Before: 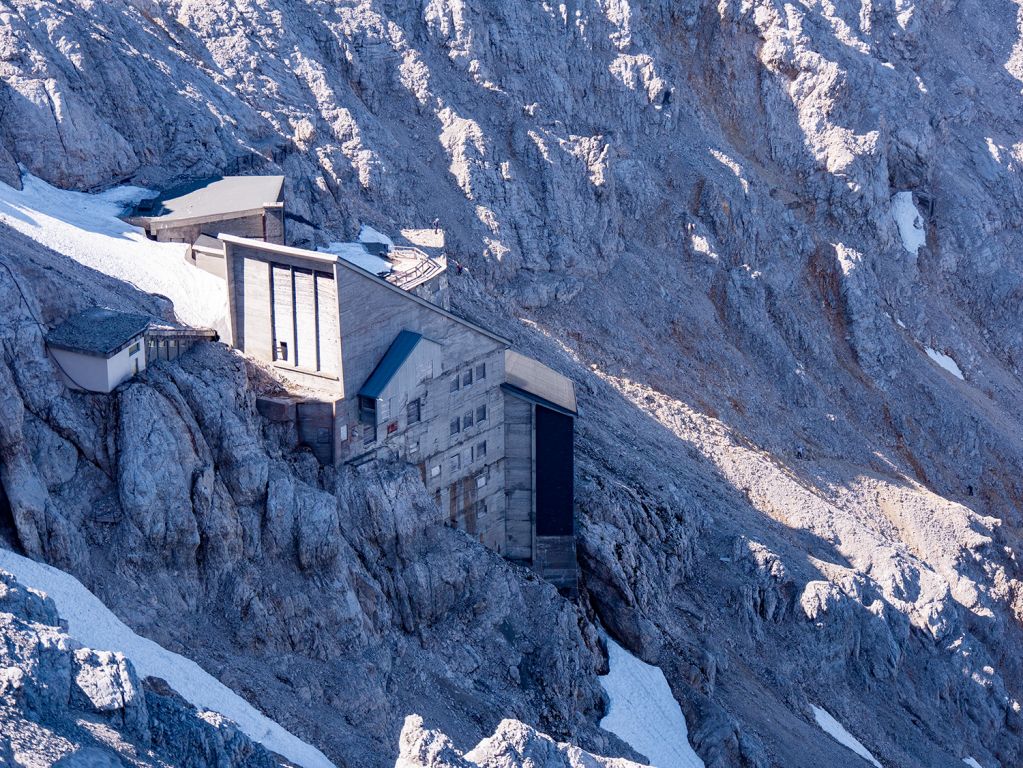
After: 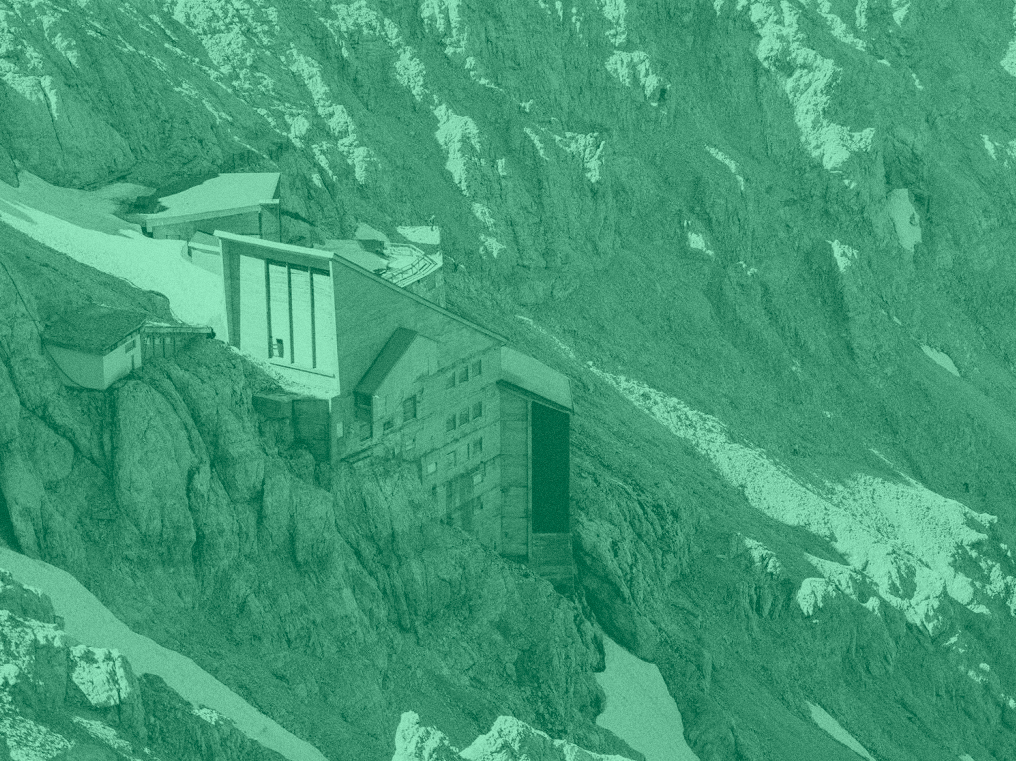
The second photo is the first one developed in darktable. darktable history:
white balance: red 0.986, blue 1.01
grain: coarseness 0.47 ISO
crop: left 0.434%, top 0.485%, right 0.244%, bottom 0.386%
colorize: hue 147.6°, saturation 65%, lightness 21.64%
